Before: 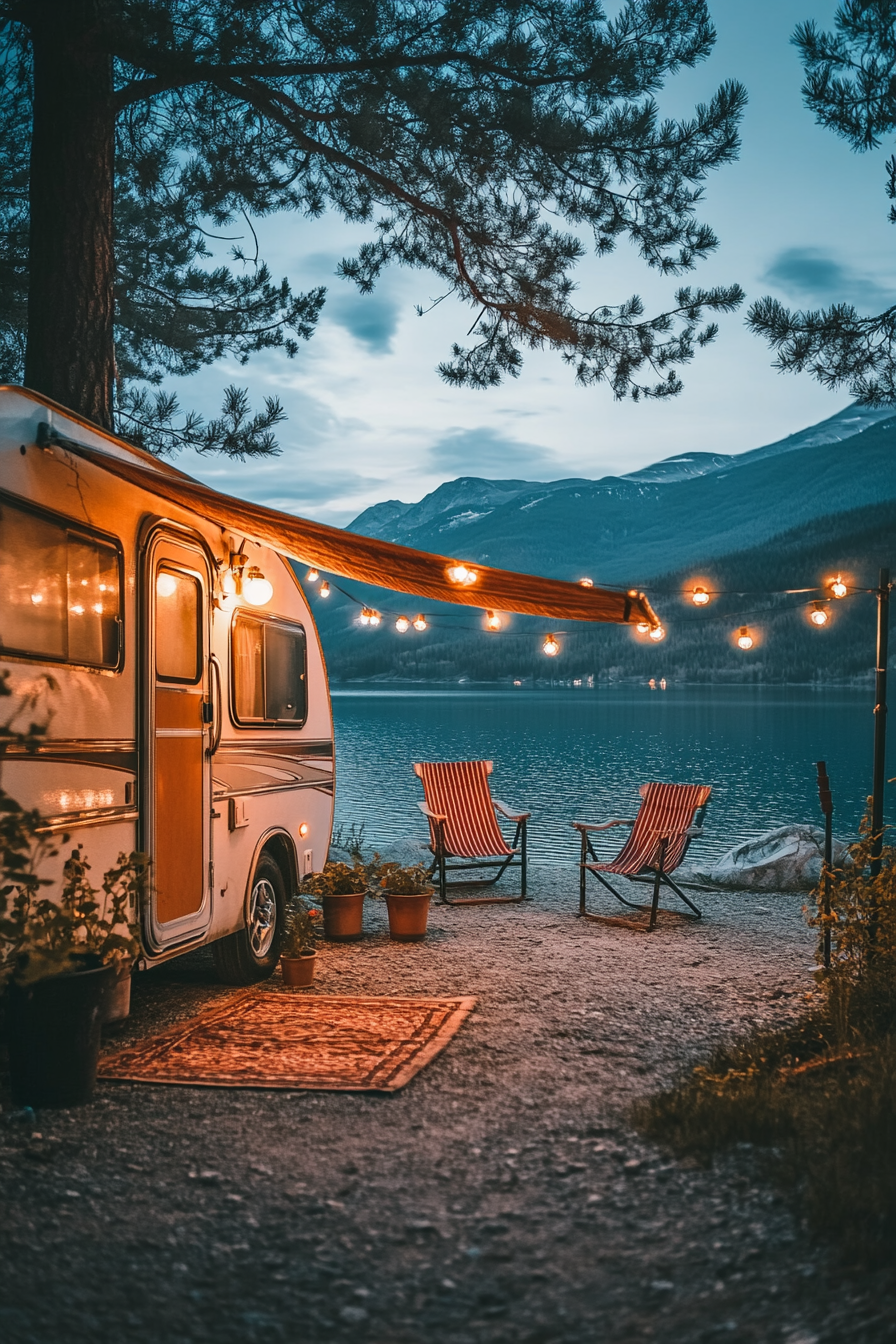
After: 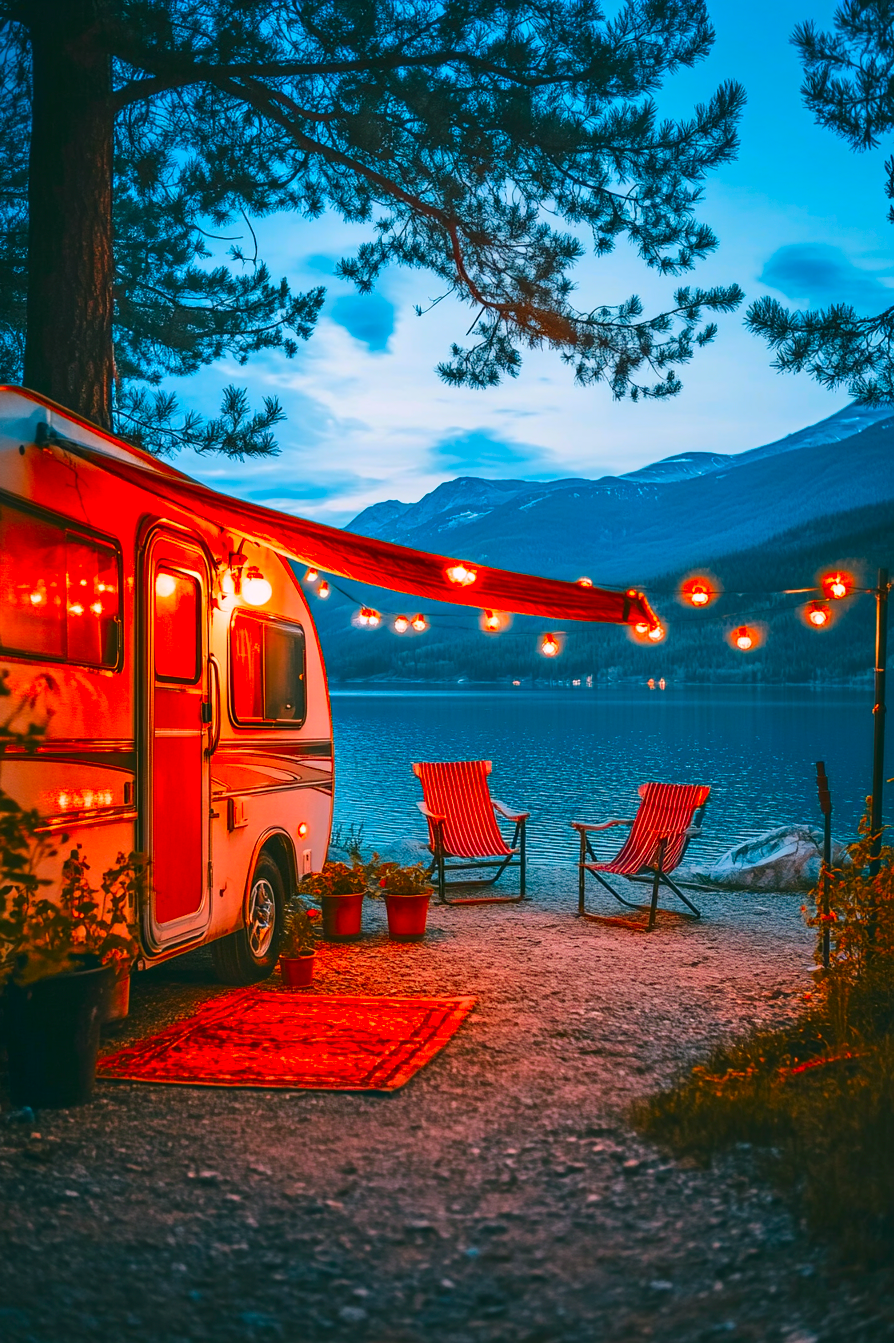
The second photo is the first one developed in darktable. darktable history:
crop: left 0.148%
color correction: highlights a* 1.55, highlights b* -1.77, saturation 2.52
